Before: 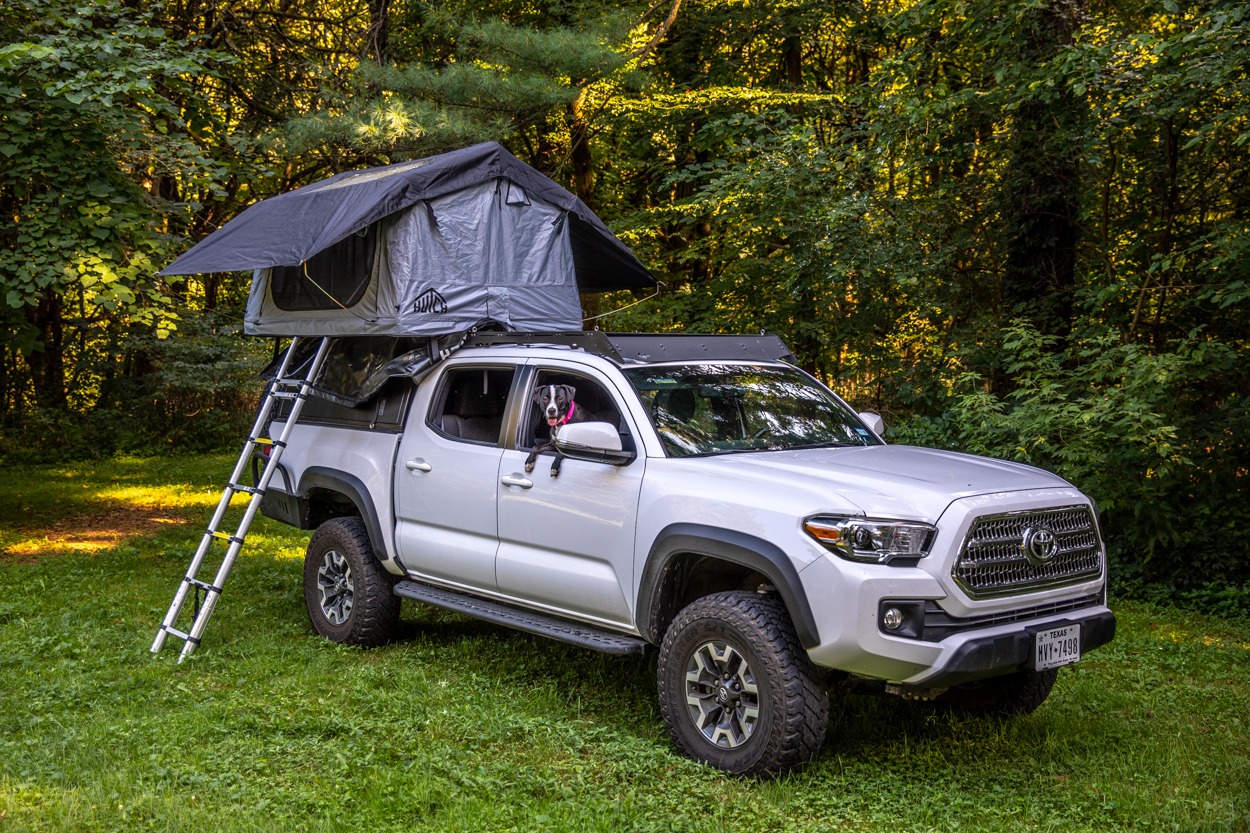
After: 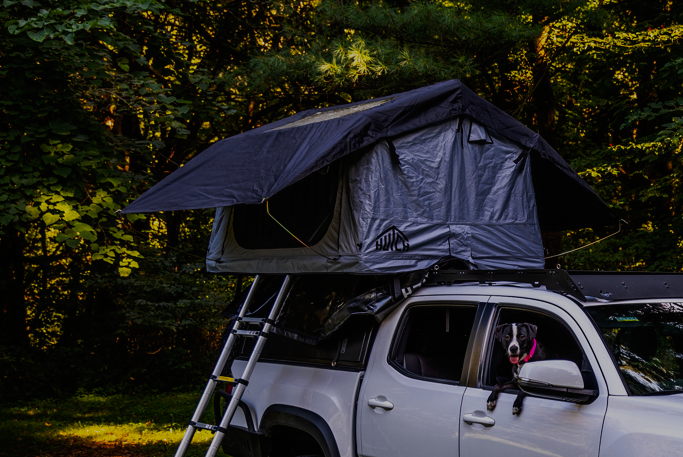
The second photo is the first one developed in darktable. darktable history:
base curve: curves: ch0 [(0, 0) (0.007, 0.004) (0.027, 0.03) (0.046, 0.07) (0.207, 0.54) (0.442, 0.872) (0.673, 0.972) (1, 1)], preserve colors none
exposure: exposure -2.446 EV, compensate highlight preservation false
crop and rotate: left 3.047%, top 7.509%, right 42.236%, bottom 37.598%
